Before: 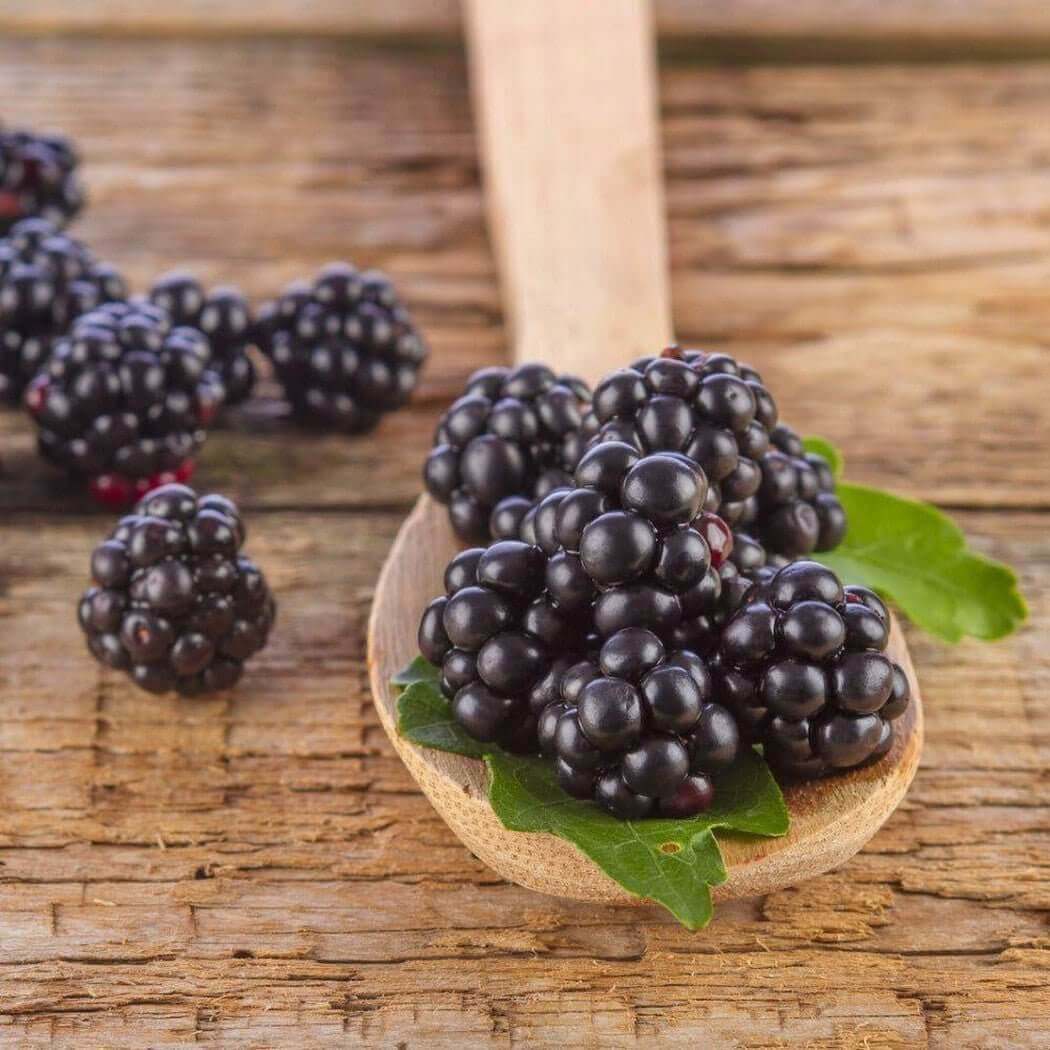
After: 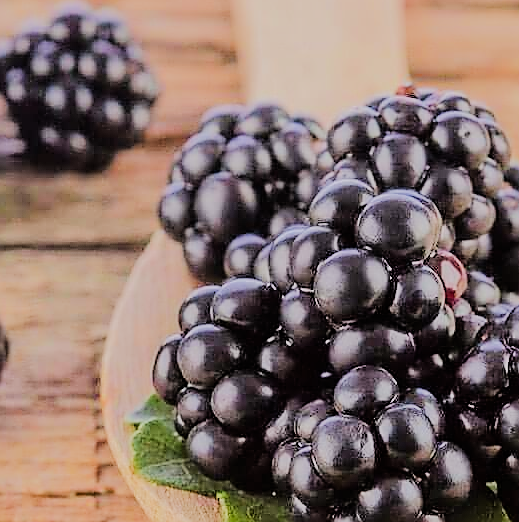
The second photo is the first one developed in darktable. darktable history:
crop: left 25.402%, top 24.981%, right 25.169%, bottom 25.305%
tone equalizer: -7 EV 0.144 EV, -6 EV 0.588 EV, -5 EV 1.13 EV, -4 EV 1.36 EV, -3 EV 1.18 EV, -2 EV 0.6 EV, -1 EV 0.147 EV, edges refinement/feathering 500, mask exposure compensation -1.57 EV, preserve details no
sharpen: radius 1.359, amount 1.253, threshold 0.736
filmic rgb: black relative exposure -7.16 EV, white relative exposure 5.38 EV, hardness 3.03, iterations of high-quality reconstruction 0
